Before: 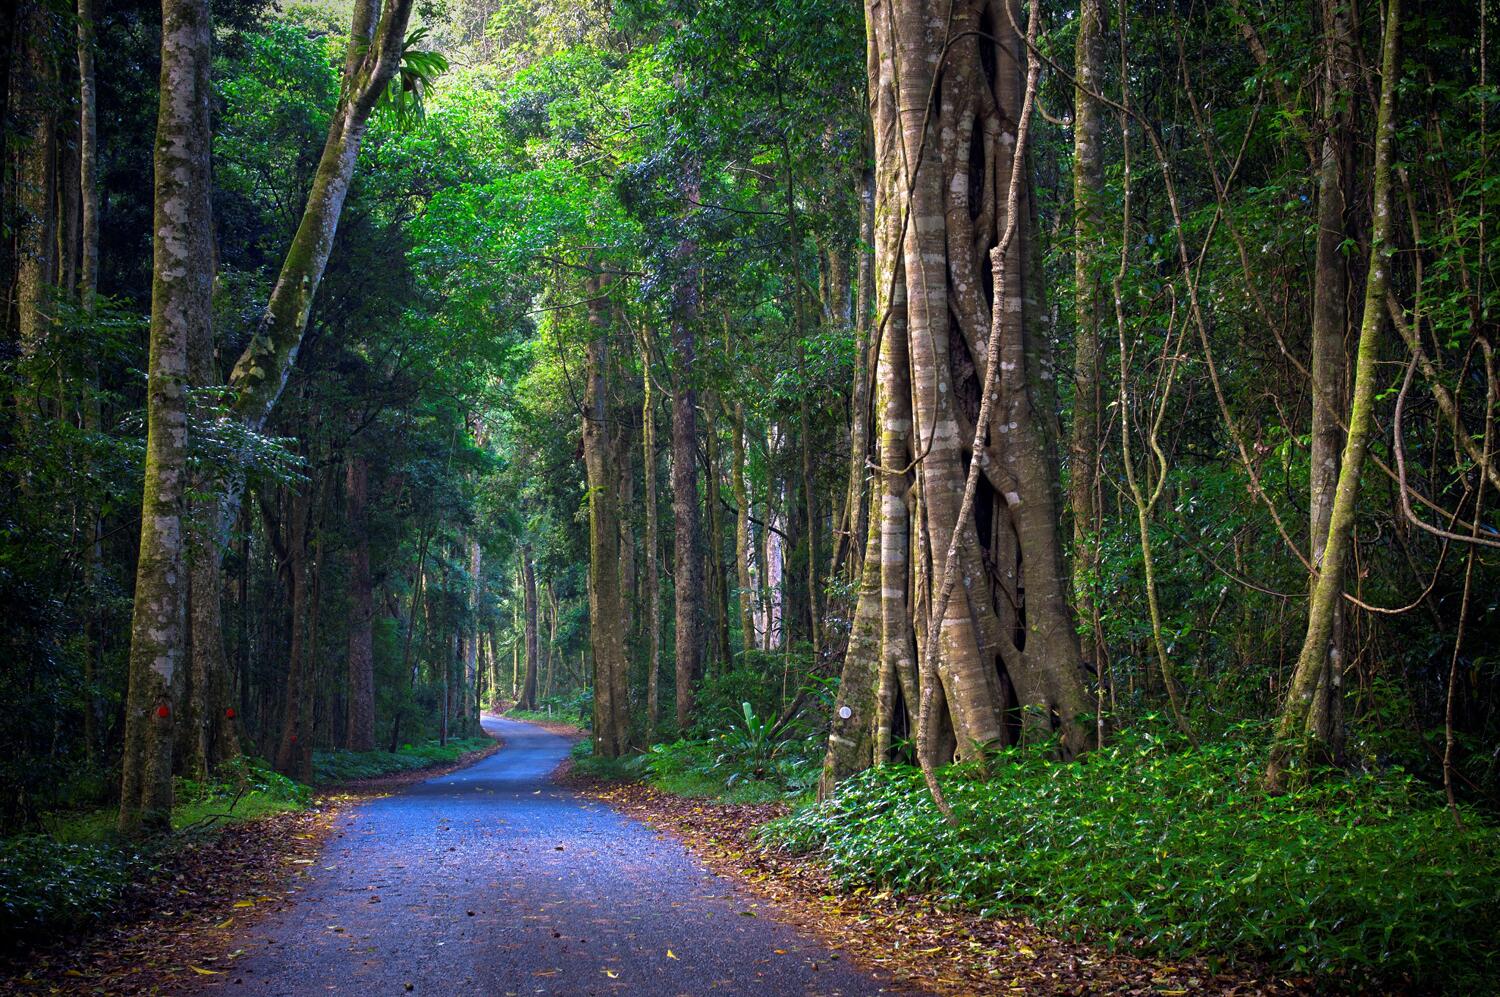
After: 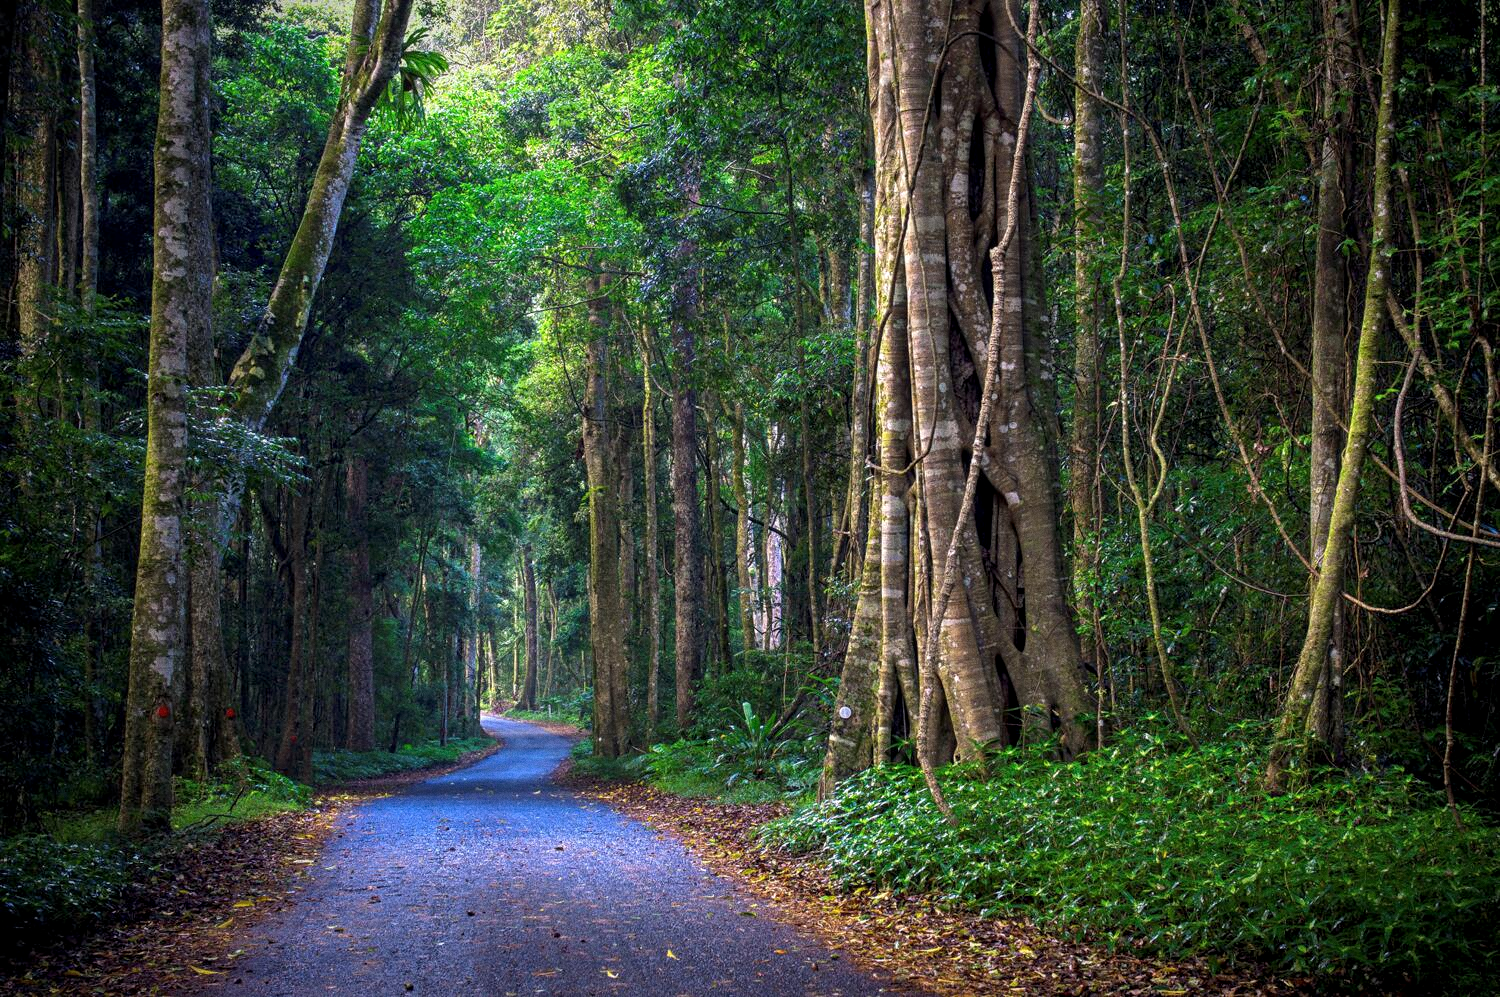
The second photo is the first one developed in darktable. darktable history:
grain: coarseness 0.09 ISO
local contrast: on, module defaults
